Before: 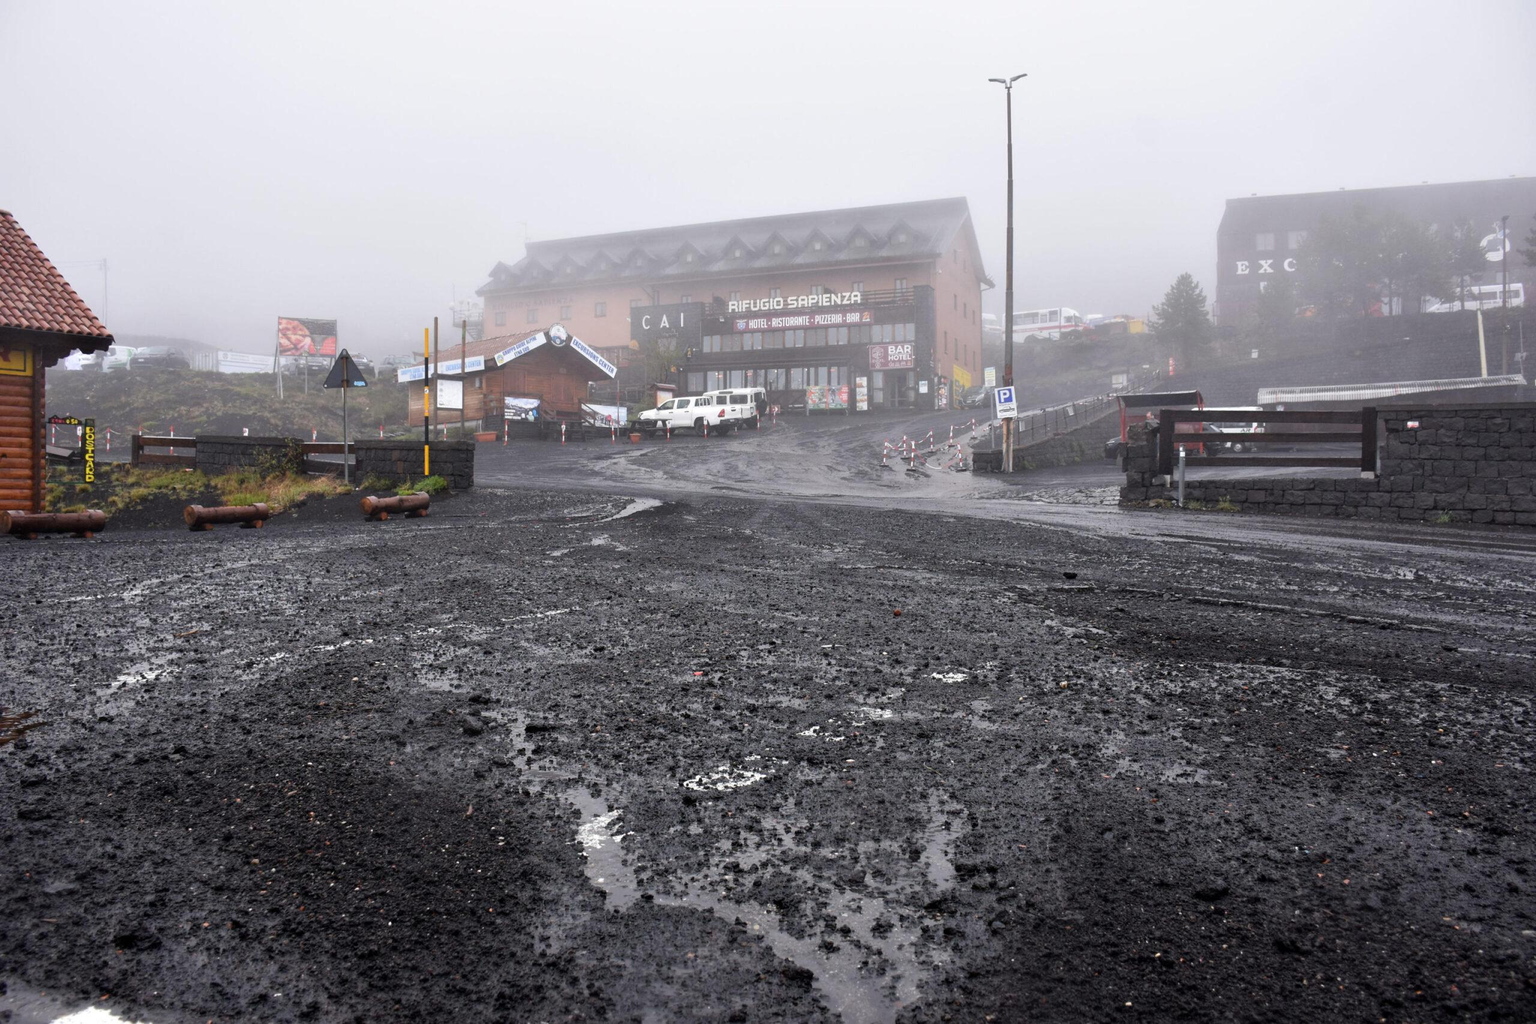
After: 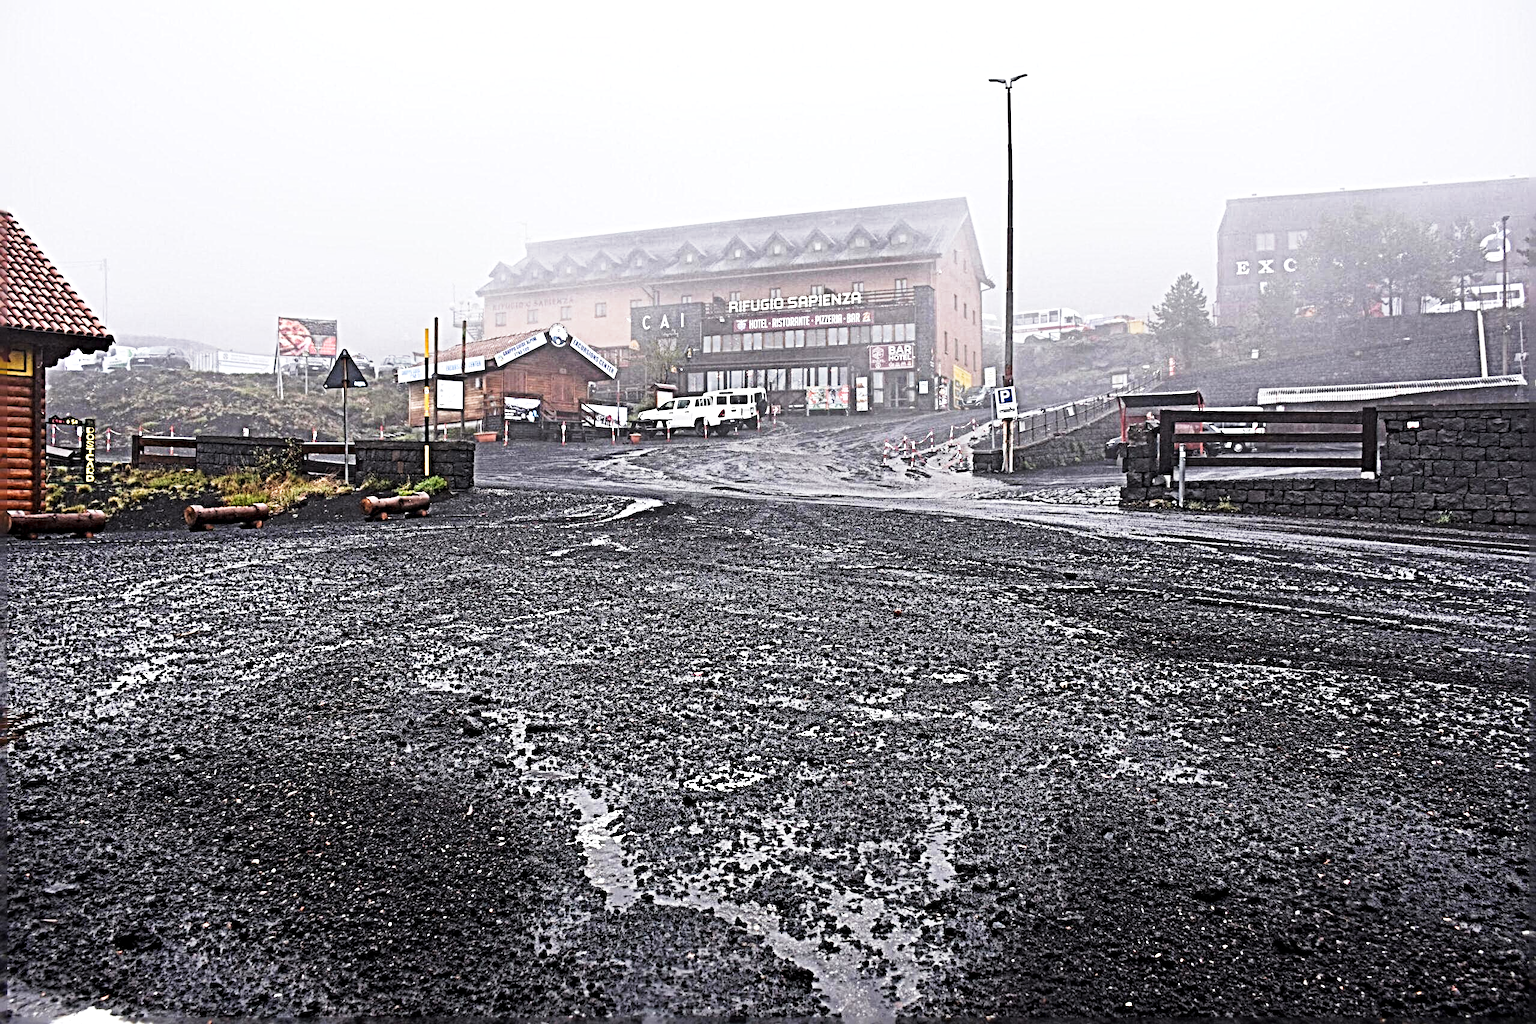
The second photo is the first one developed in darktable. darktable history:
sharpen: radius 6.3, amount 1.8, threshold 0
exposure: exposure 0.2 EV, compensate highlight preservation false
tone curve: curves: ch0 [(0, 0) (0.003, 0.011) (0.011, 0.019) (0.025, 0.03) (0.044, 0.045) (0.069, 0.061) (0.1, 0.085) (0.136, 0.119) (0.177, 0.159) (0.224, 0.205) (0.277, 0.261) (0.335, 0.329) (0.399, 0.407) (0.468, 0.508) (0.543, 0.606) (0.623, 0.71) (0.709, 0.815) (0.801, 0.903) (0.898, 0.957) (1, 1)], preserve colors none
